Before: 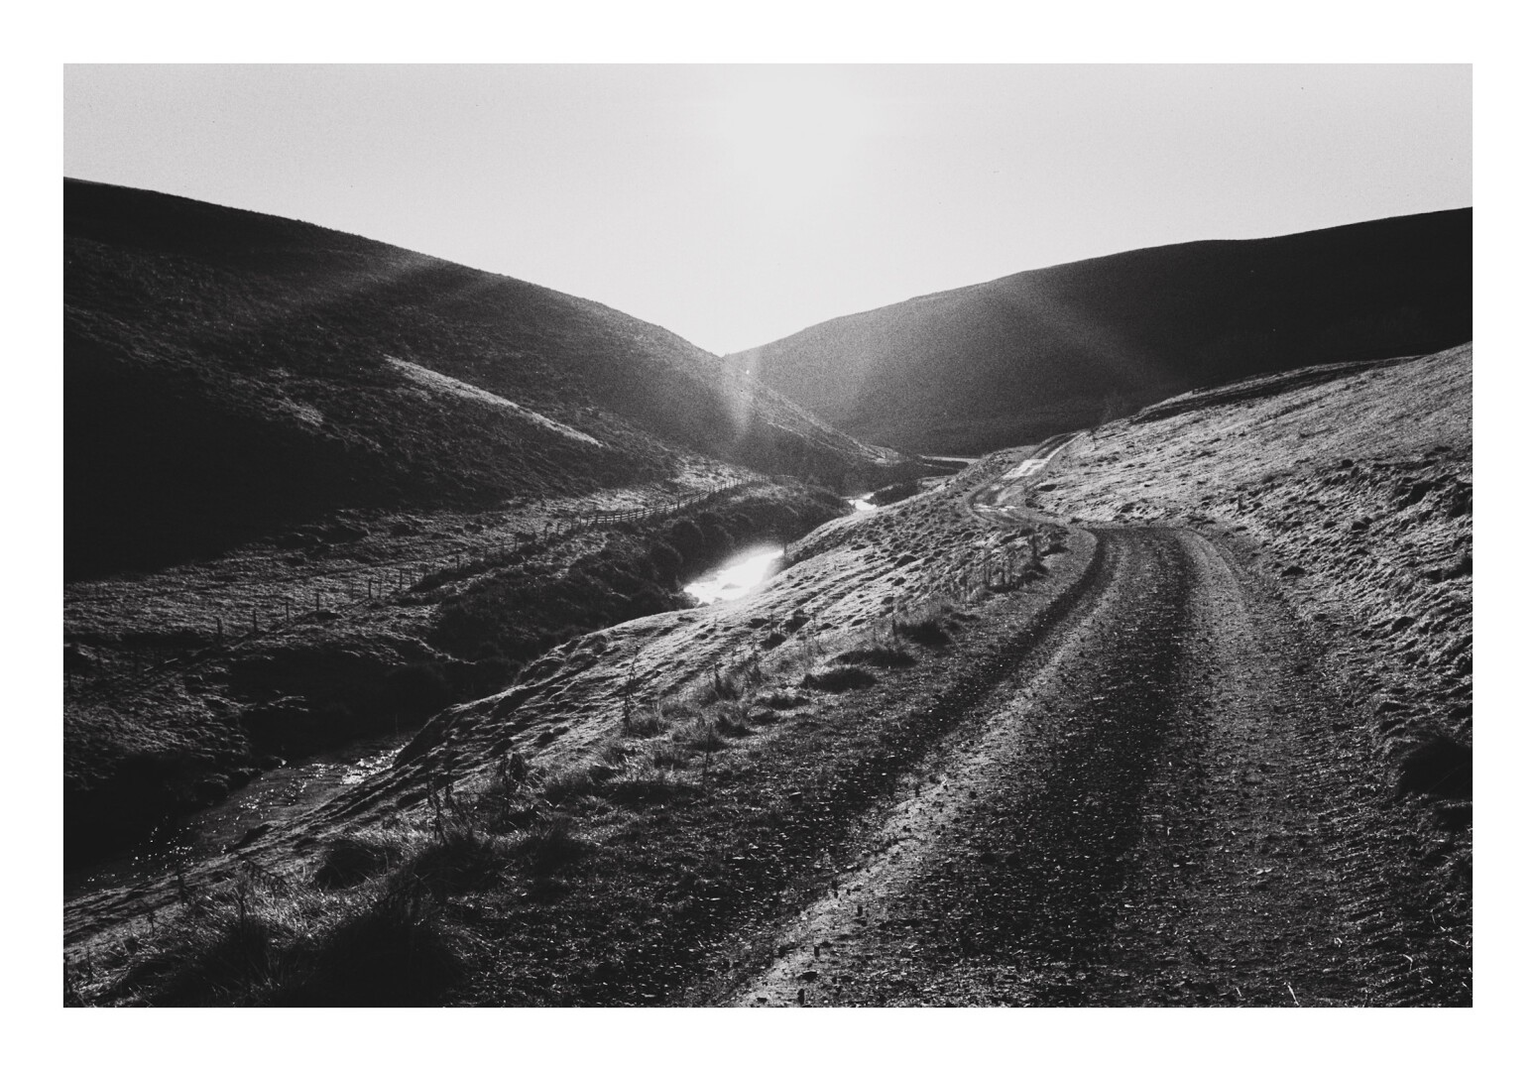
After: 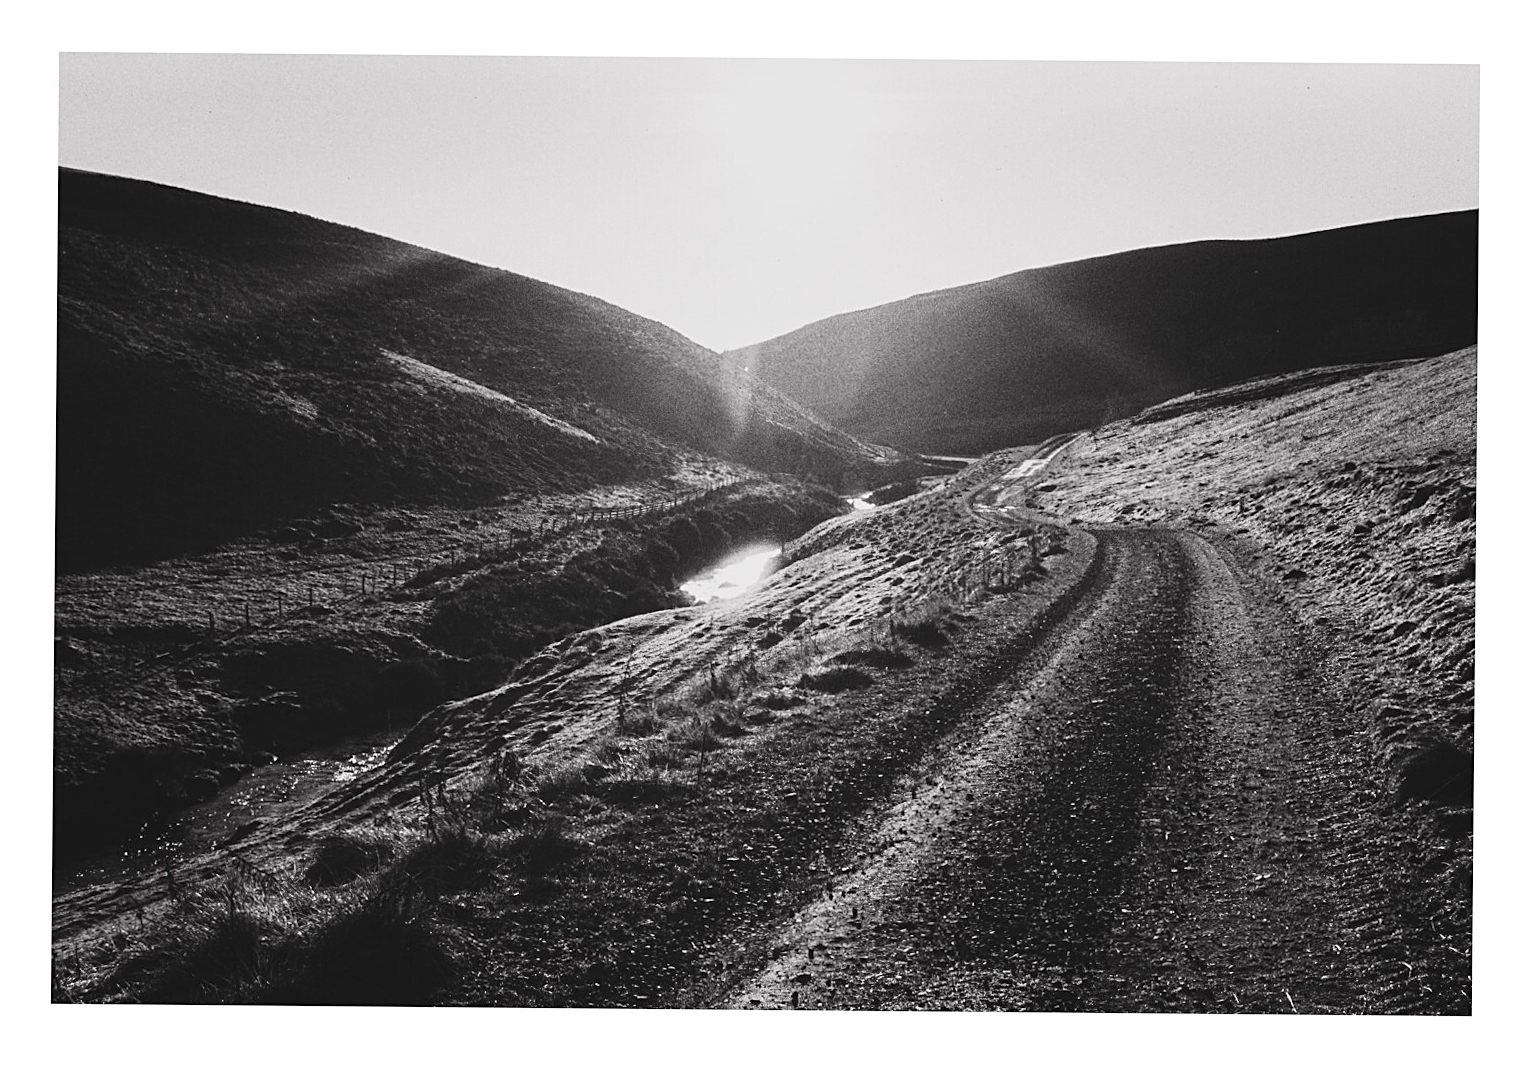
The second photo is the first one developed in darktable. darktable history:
crop and rotate: angle -0.5°
sharpen: on, module defaults
